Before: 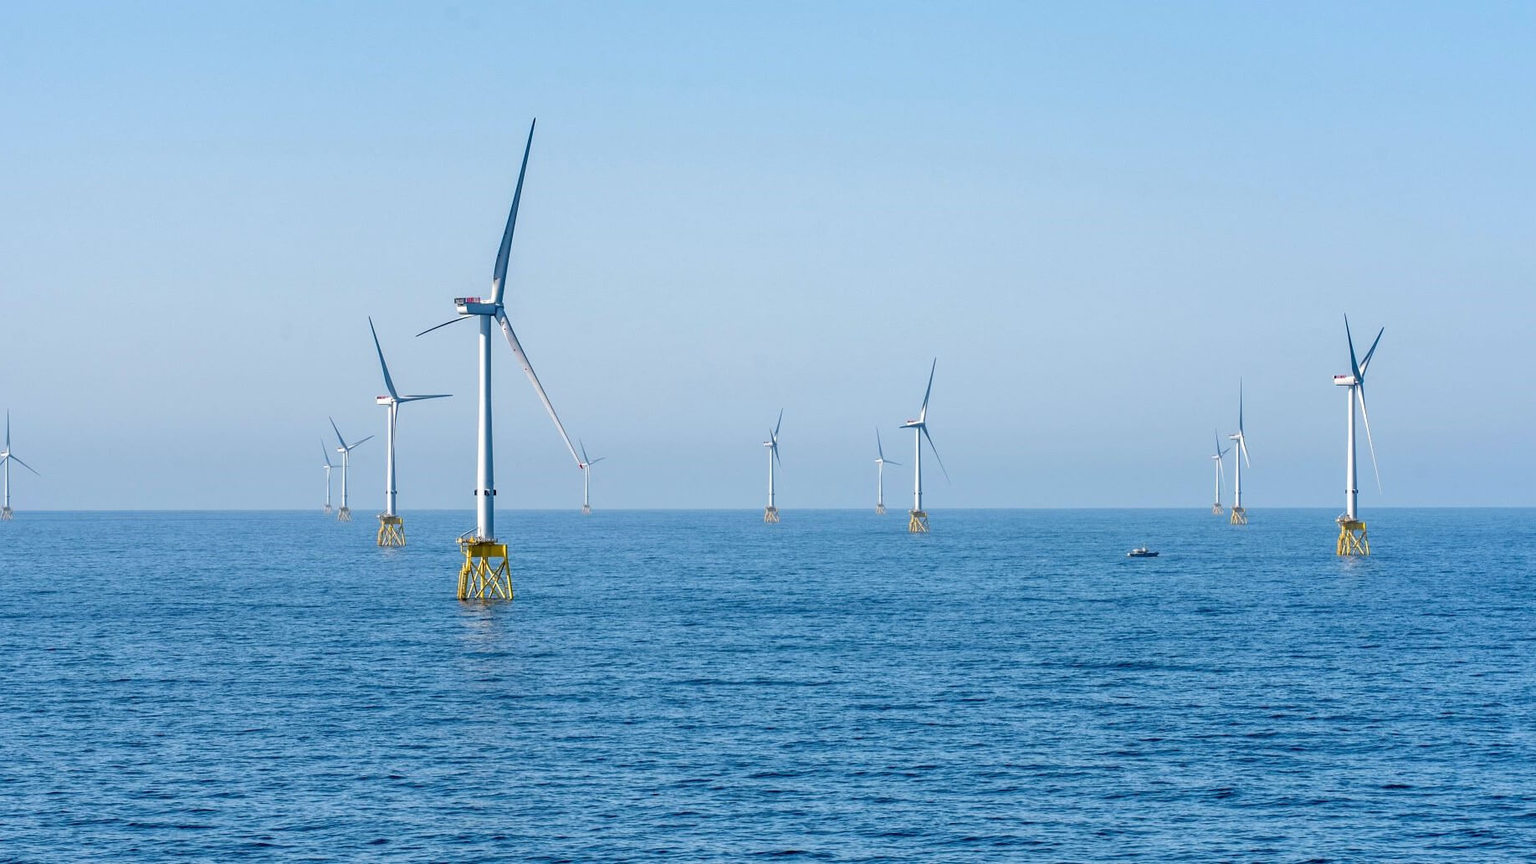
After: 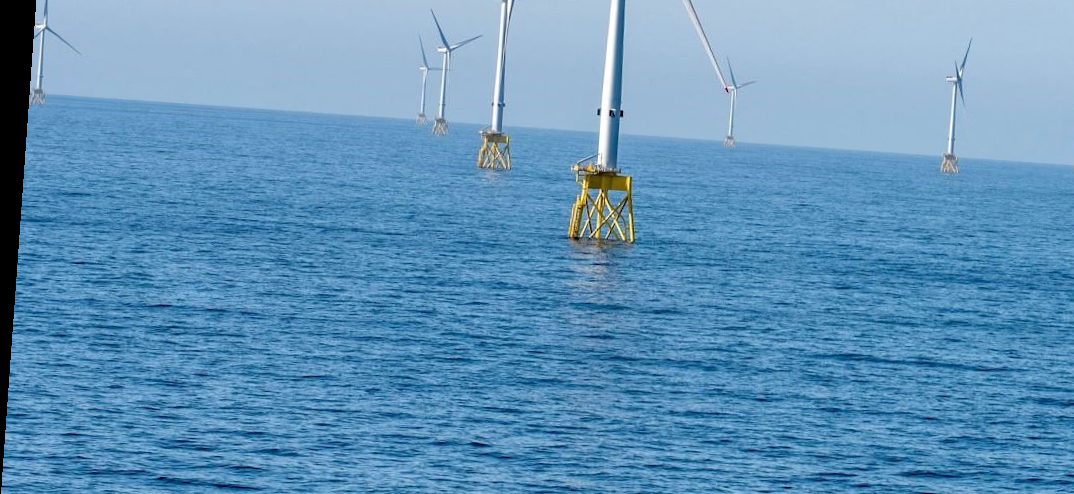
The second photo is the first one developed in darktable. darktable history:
rotate and perspective: rotation 4.1°, automatic cropping off
crop: top 44.483%, right 43.593%, bottom 12.892%
